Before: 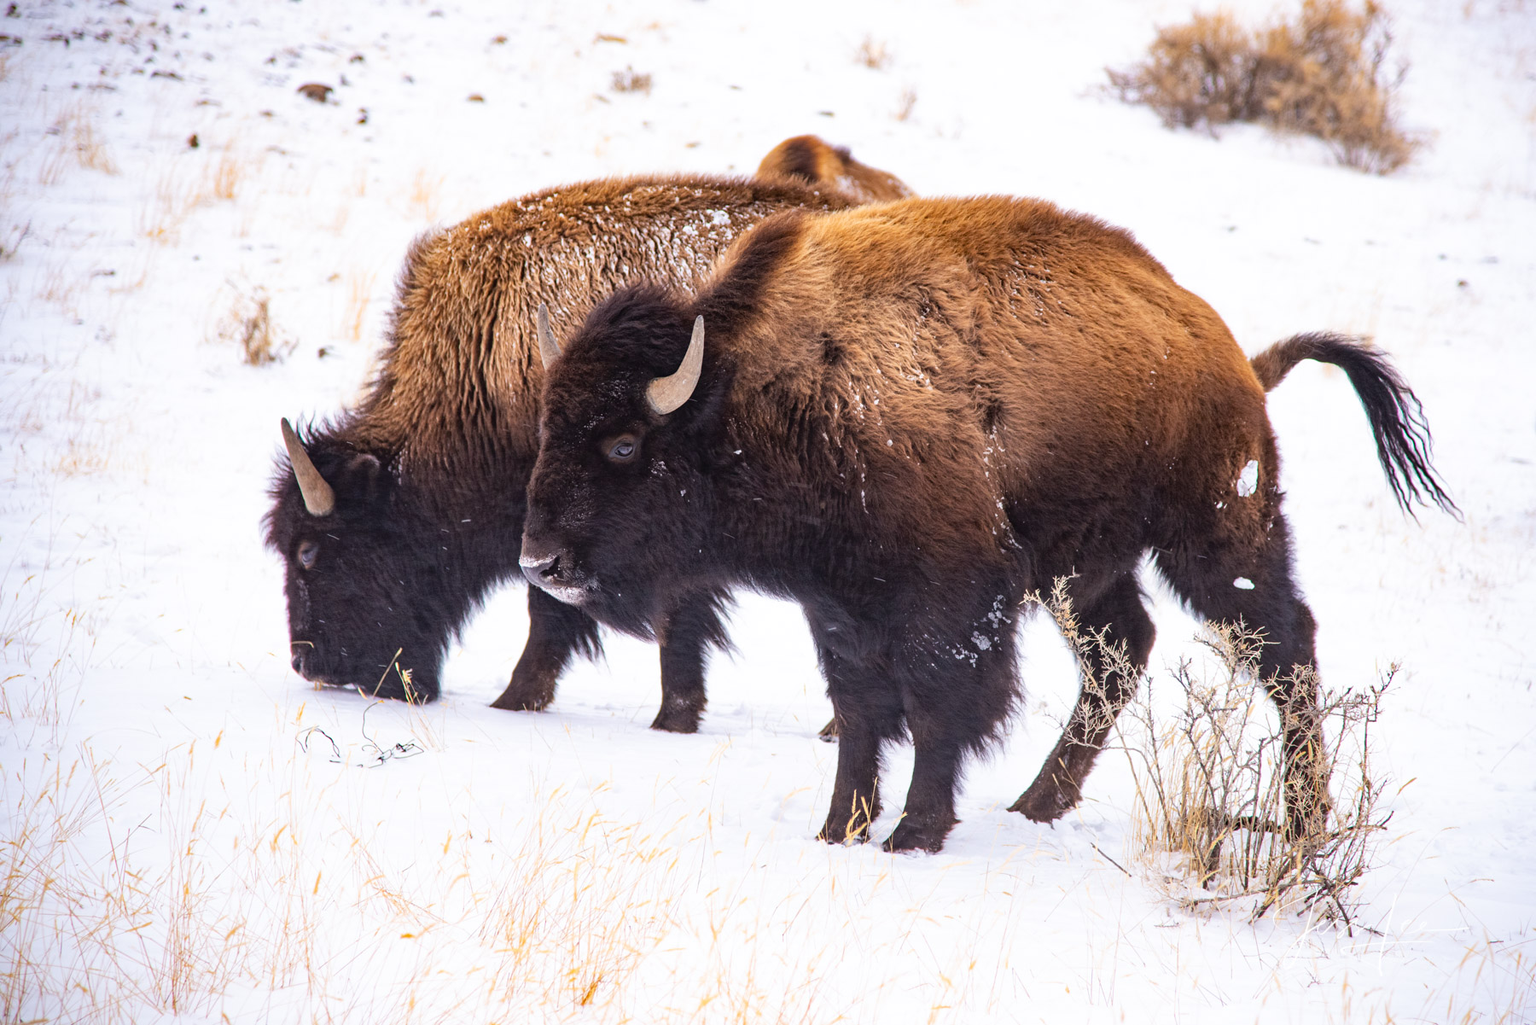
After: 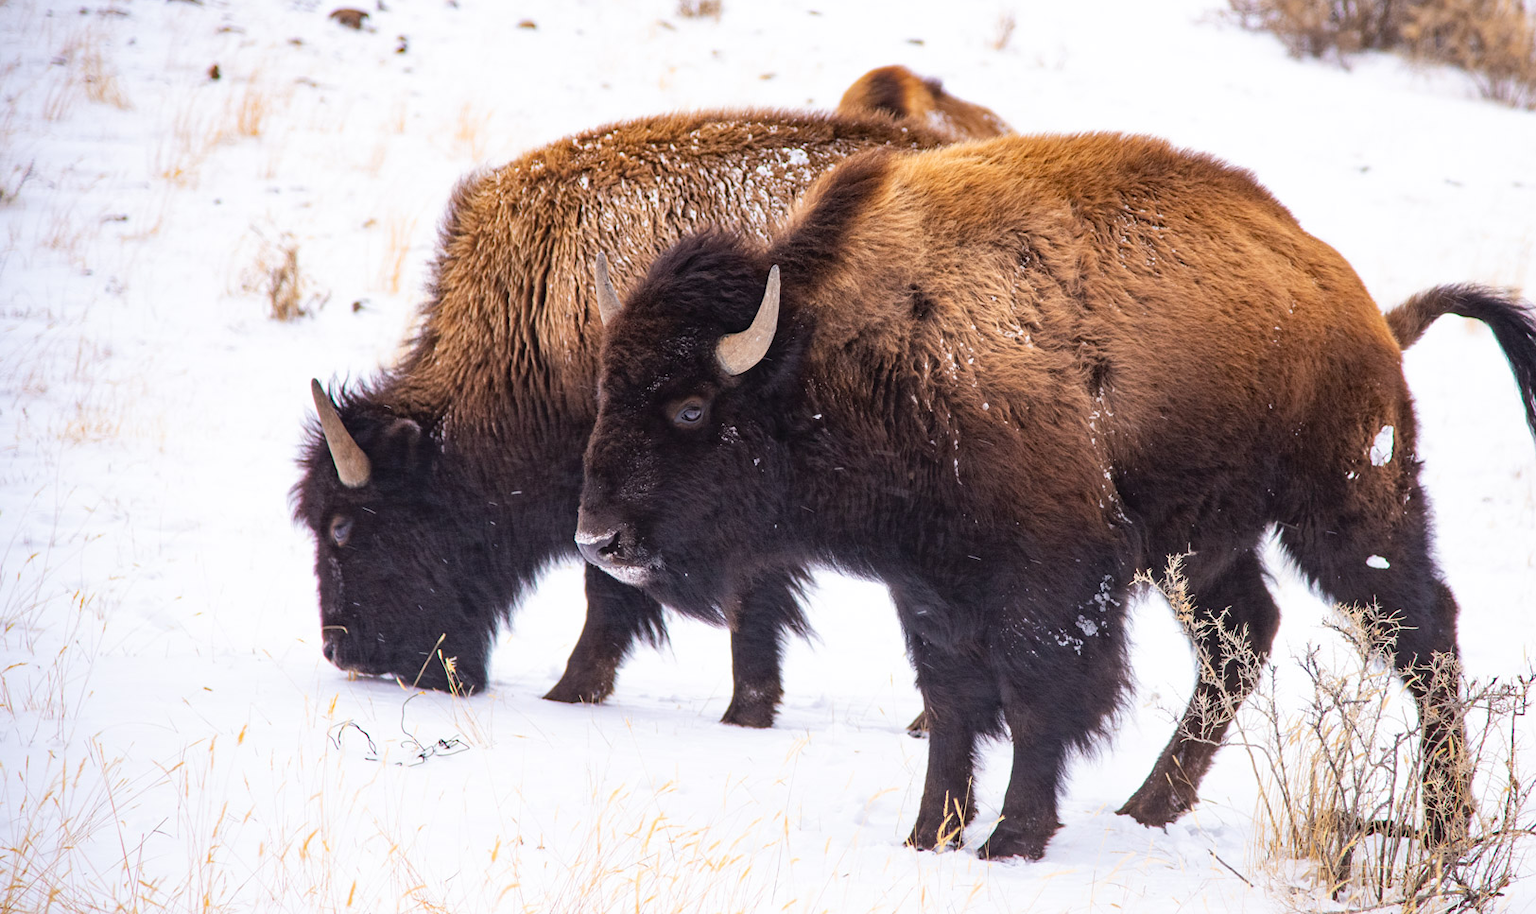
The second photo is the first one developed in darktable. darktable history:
crop: top 7.49%, right 9.717%, bottom 11.943%
